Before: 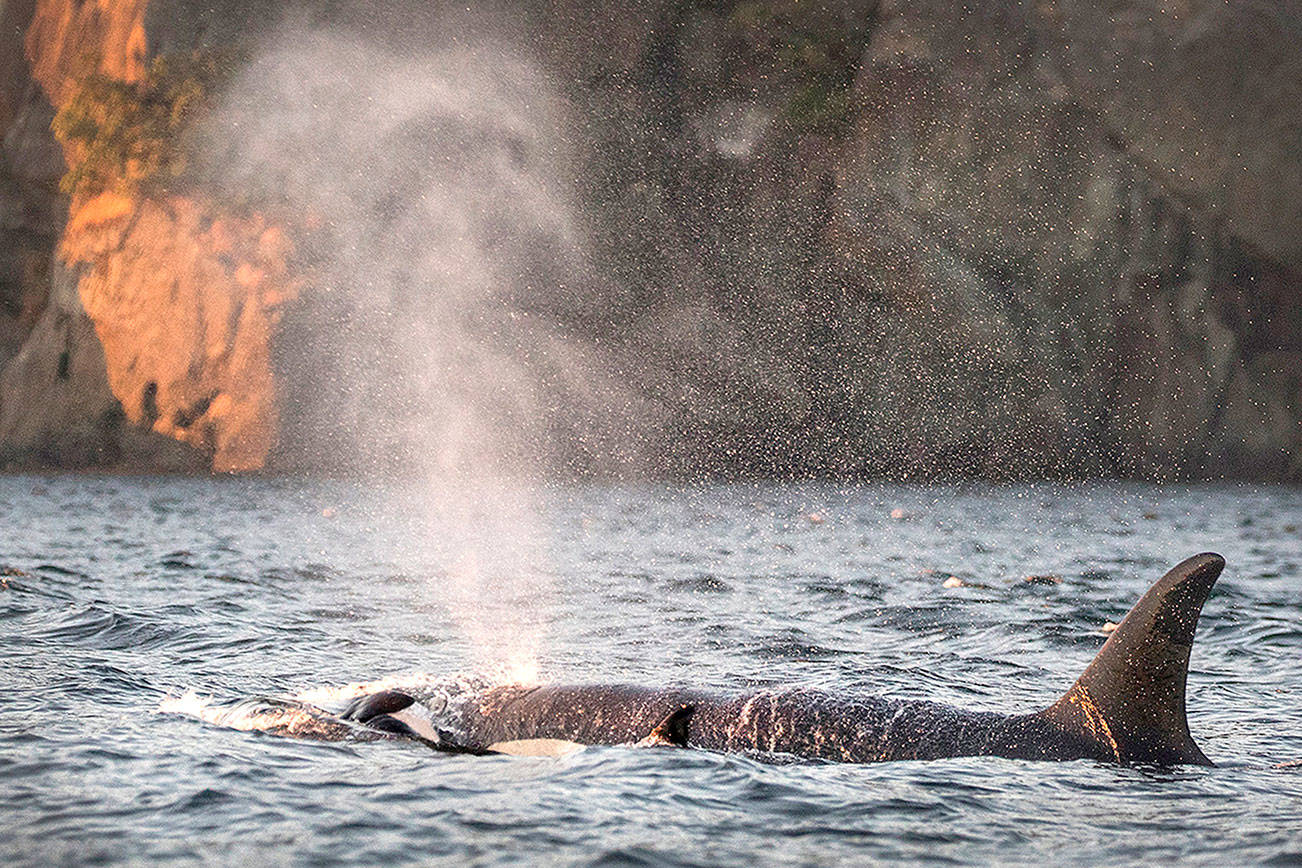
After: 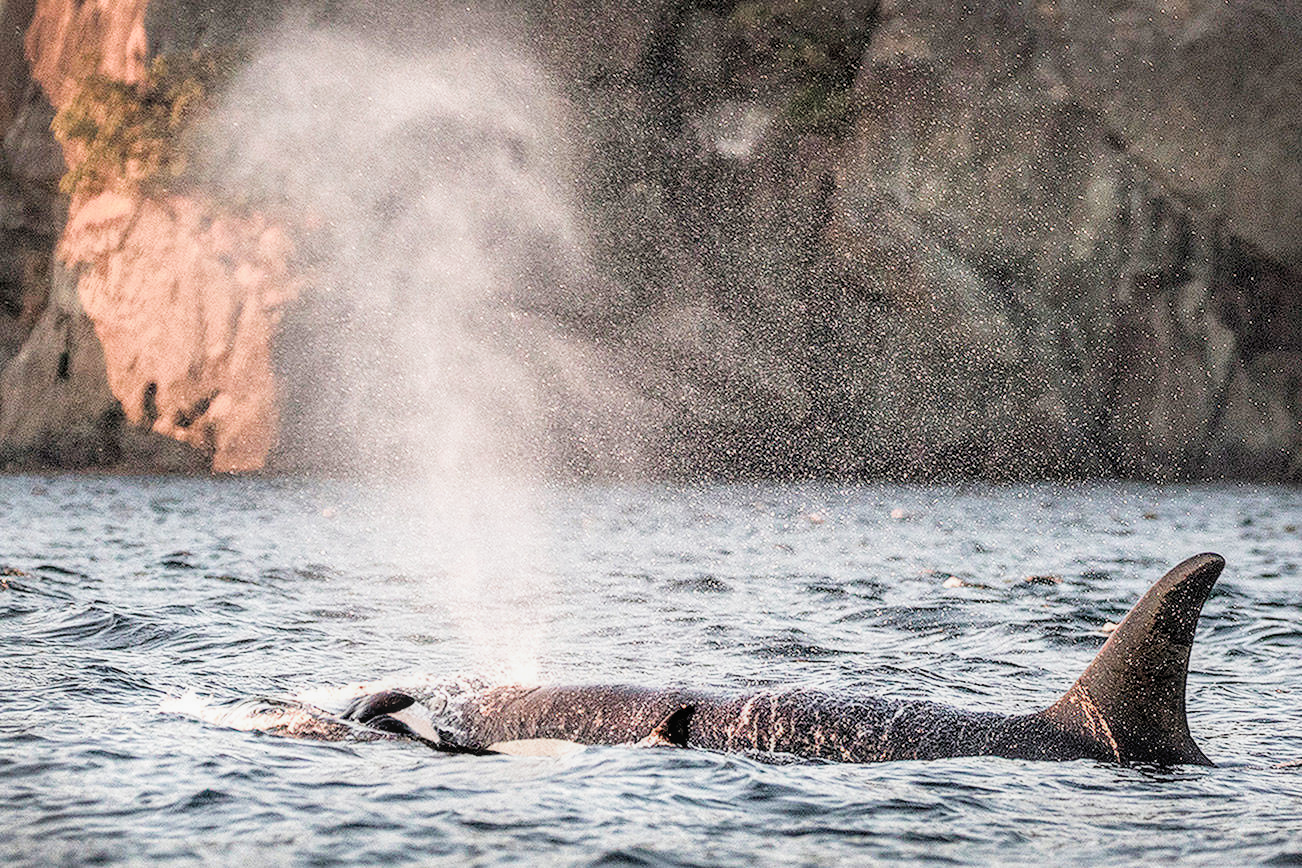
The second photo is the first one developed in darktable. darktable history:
exposure: exposure 0.557 EV, compensate highlight preservation false
filmic rgb: black relative exposure -5 EV, white relative exposure 3.98 EV, hardness 2.88, contrast 1.201, color science v4 (2020)
local contrast: on, module defaults
